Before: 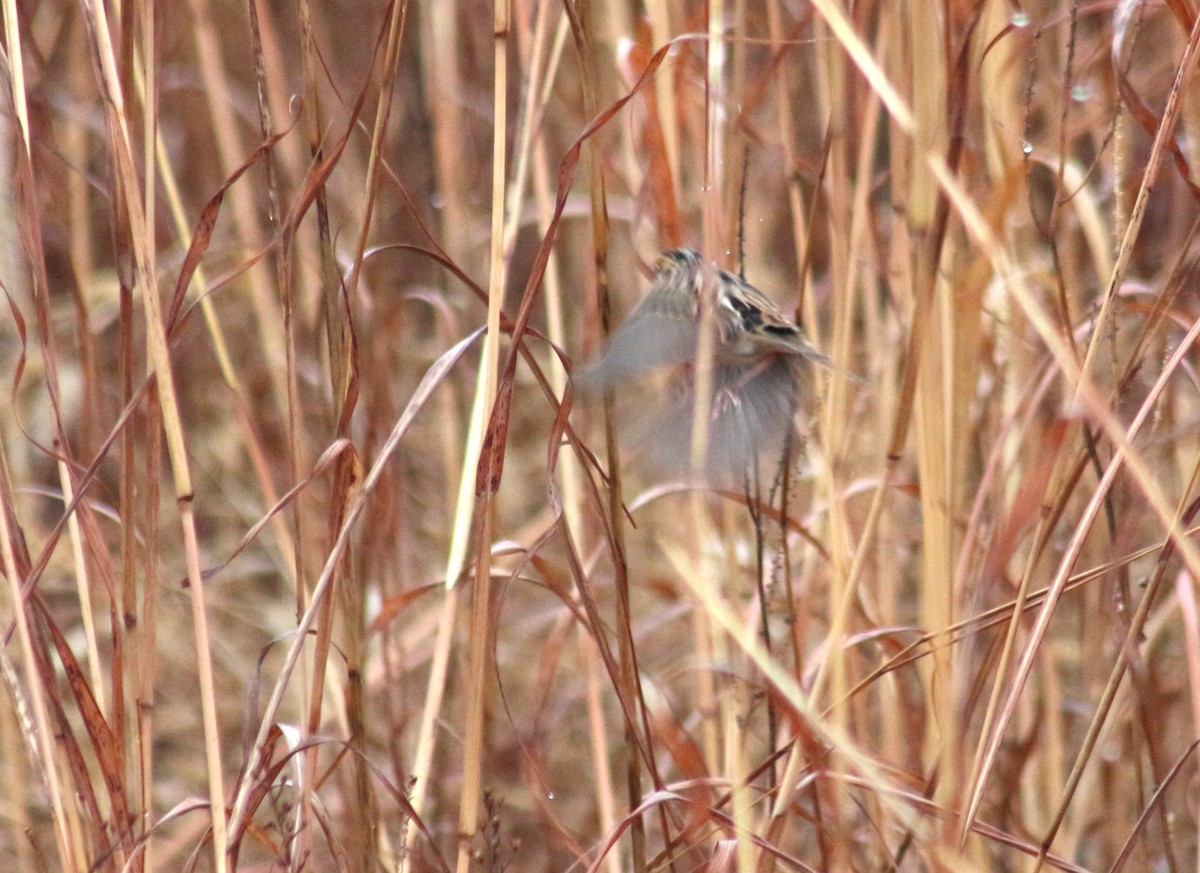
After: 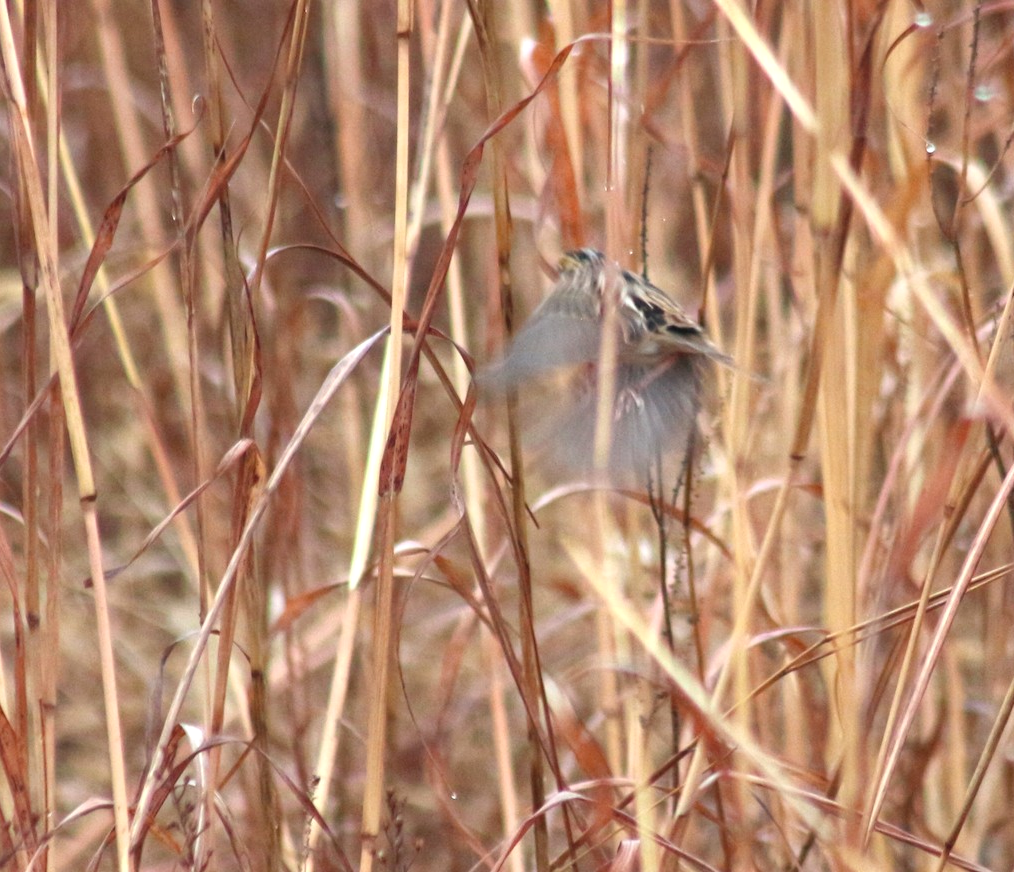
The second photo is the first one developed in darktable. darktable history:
crop: left 8.09%, right 7.396%
exposure: exposure 0.076 EV, compensate highlight preservation false
